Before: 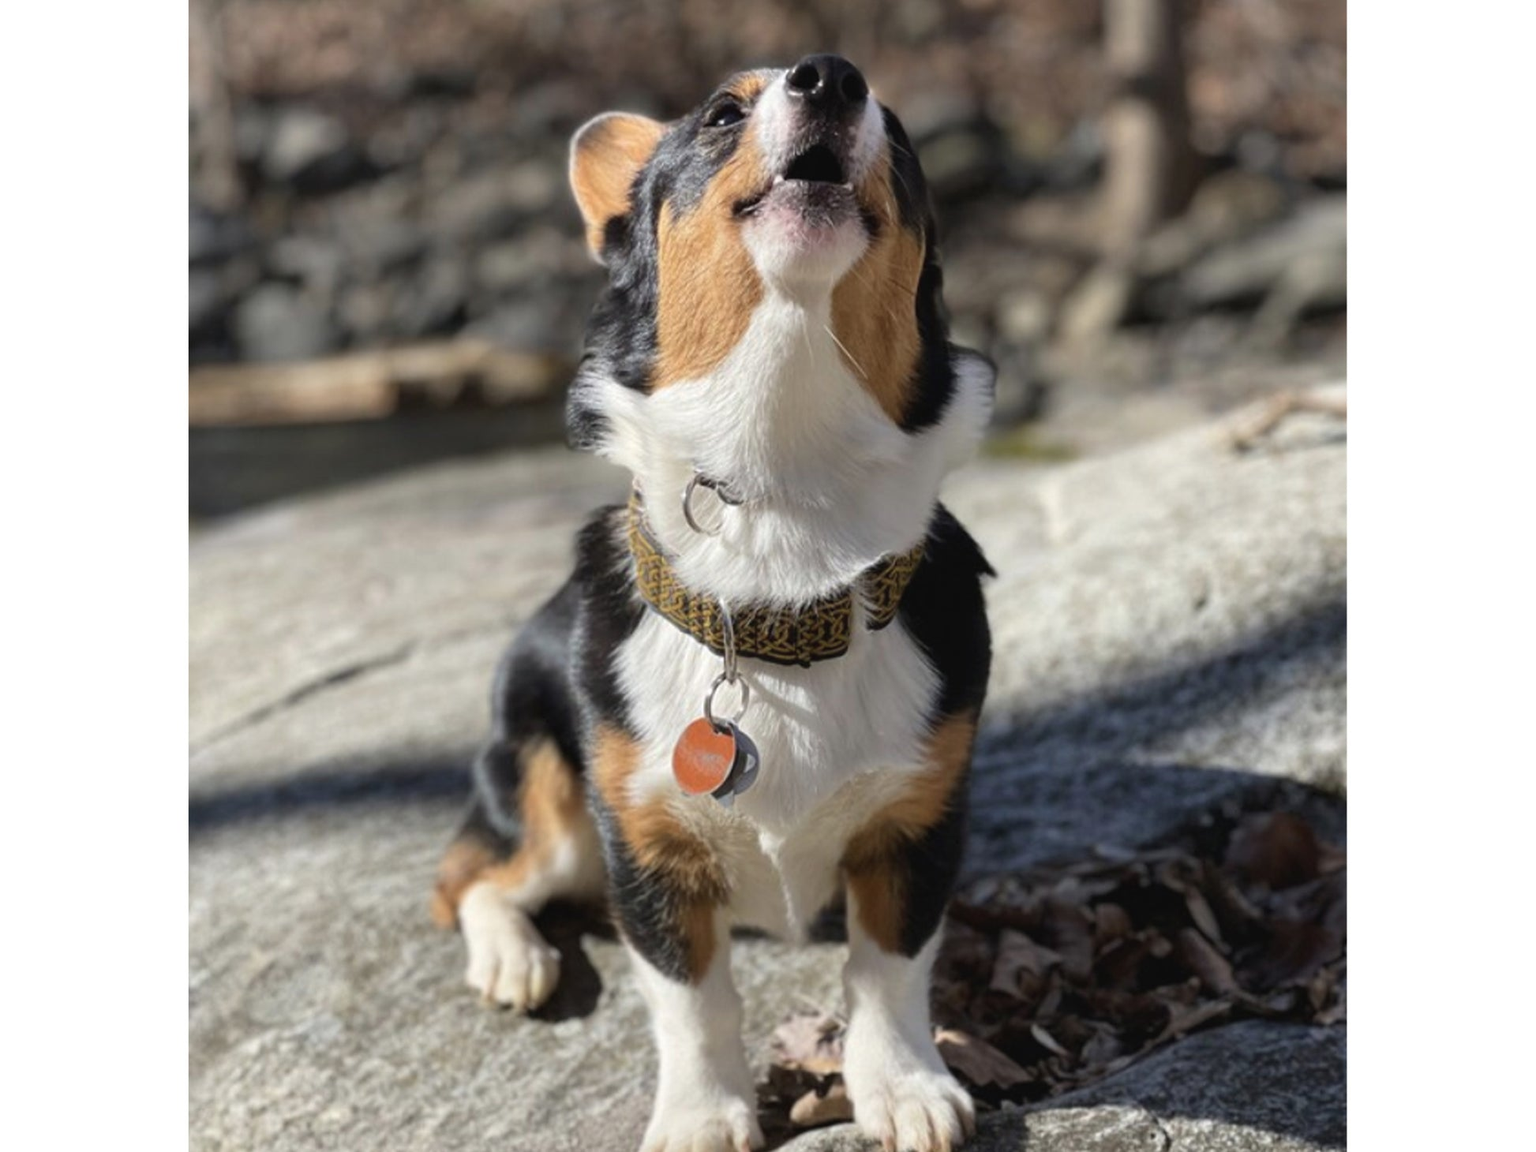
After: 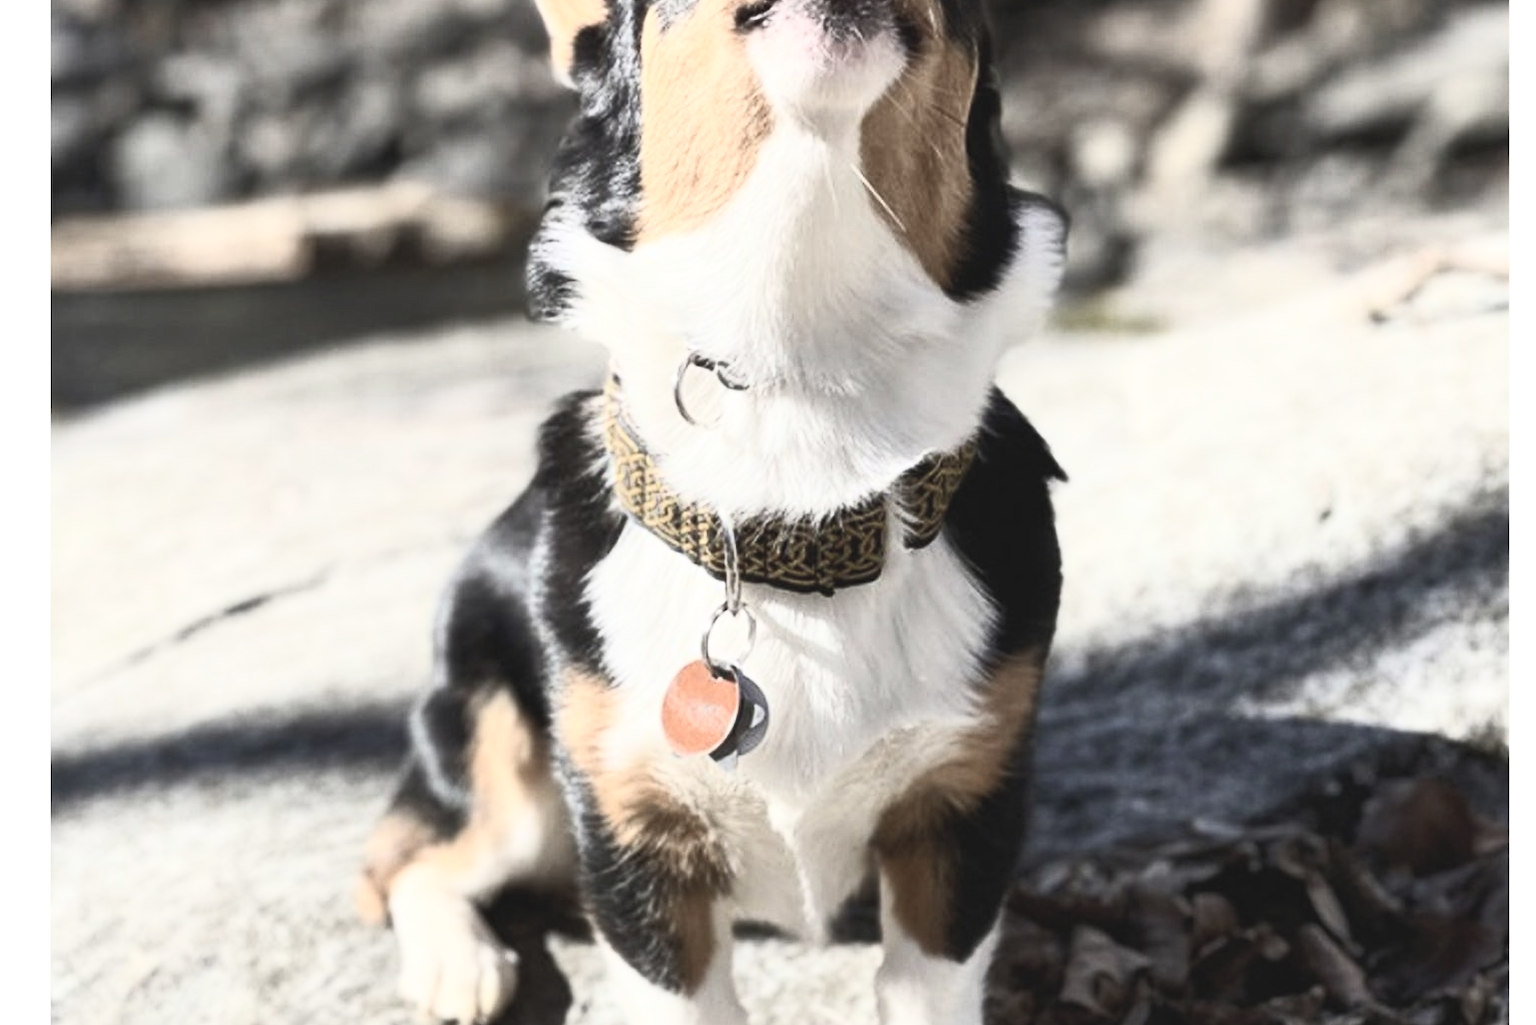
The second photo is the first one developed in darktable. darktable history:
contrast brightness saturation: contrast 0.57, brightness 0.57, saturation -0.34
crop: left 9.712%, top 16.928%, right 10.845%, bottom 12.332%
